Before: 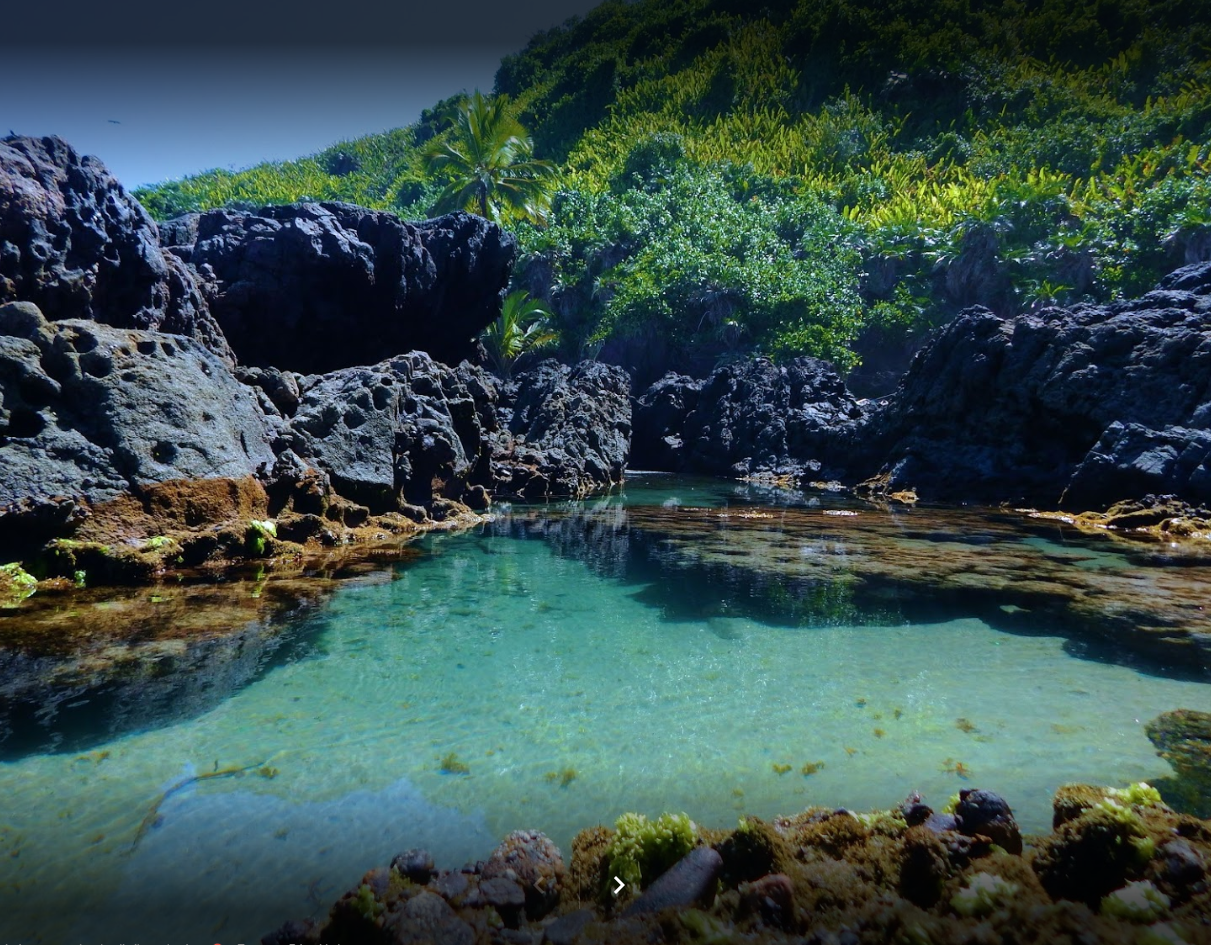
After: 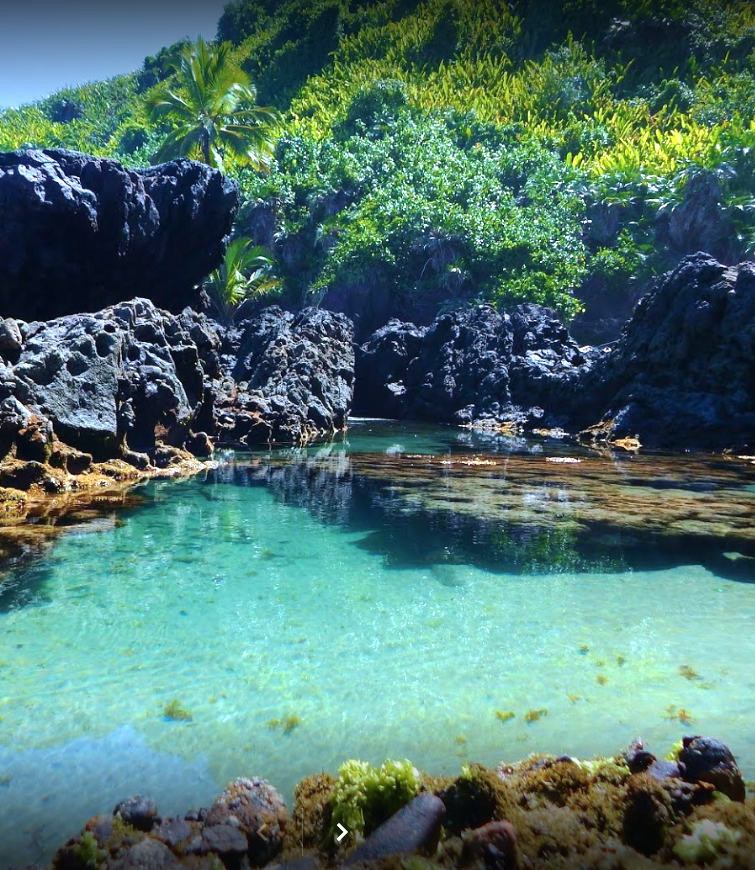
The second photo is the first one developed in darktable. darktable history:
crop and rotate: left 22.918%, top 5.629%, right 14.711%, bottom 2.247%
exposure: black level correction 0, exposure 0.95 EV, compensate exposure bias true, compensate highlight preservation false
